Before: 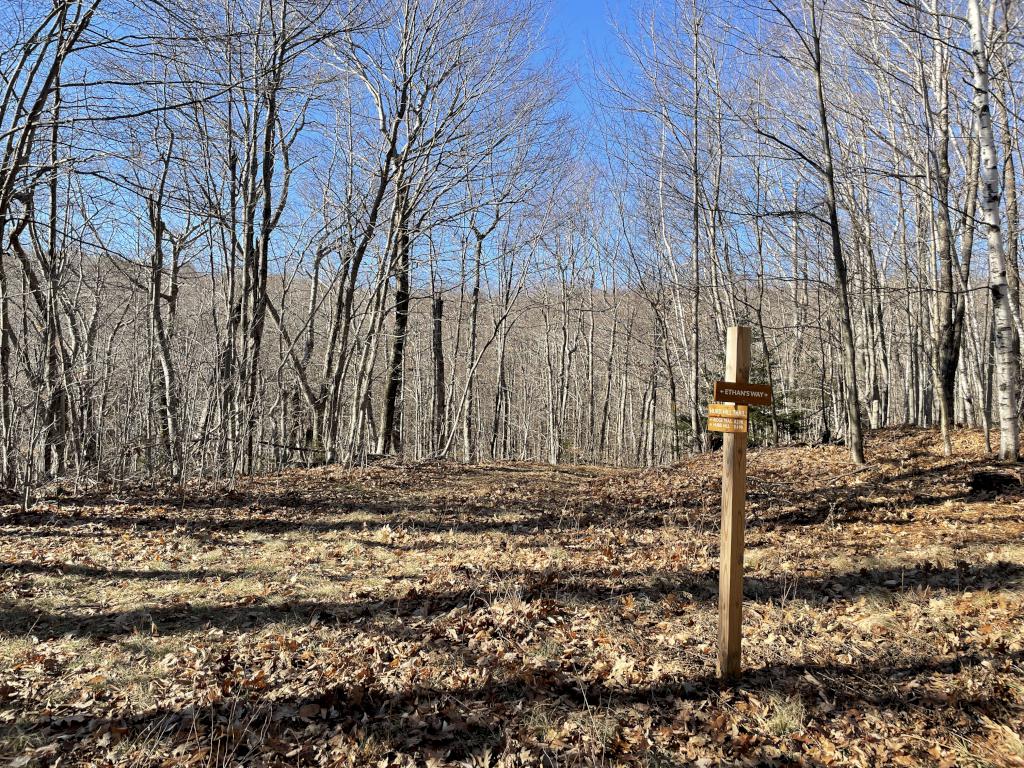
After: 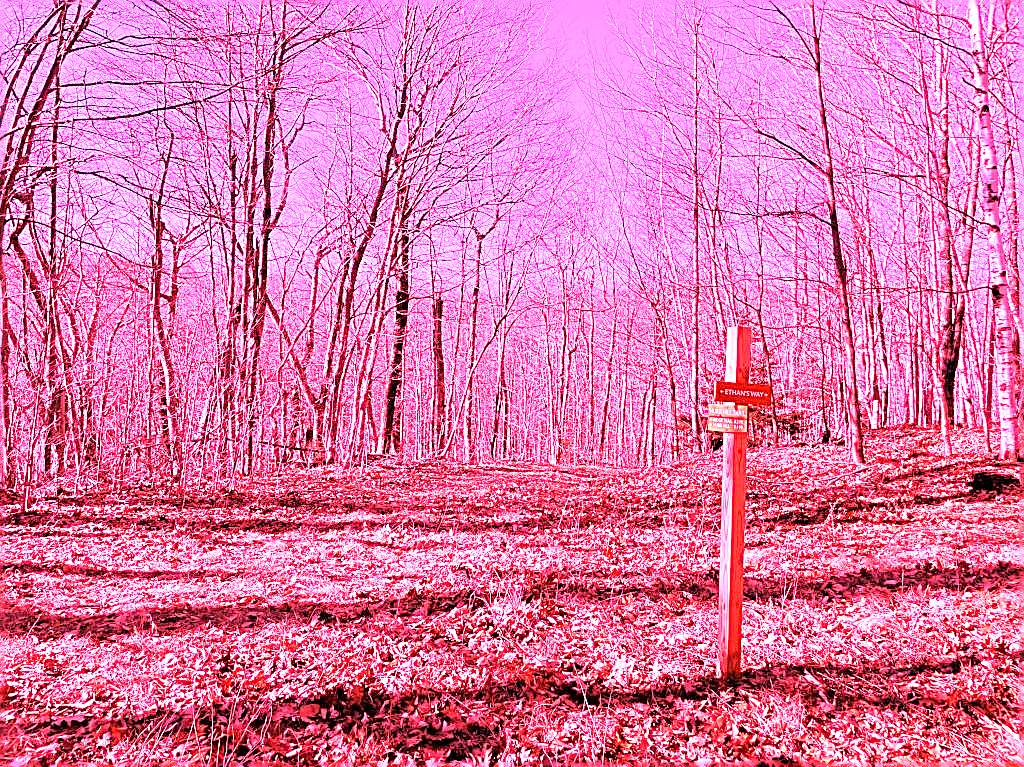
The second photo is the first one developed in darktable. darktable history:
sharpen: on, module defaults
white balance: red 4.26, blue 1.802
crop: bottom 0.071%
